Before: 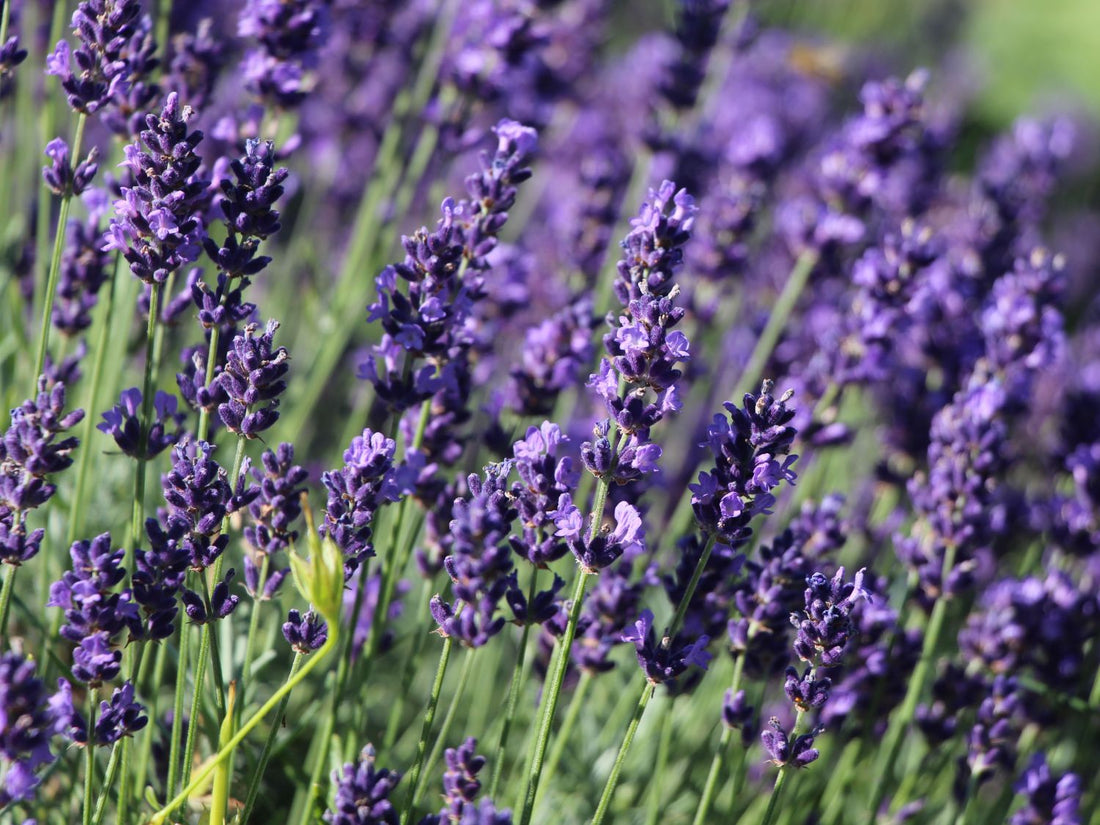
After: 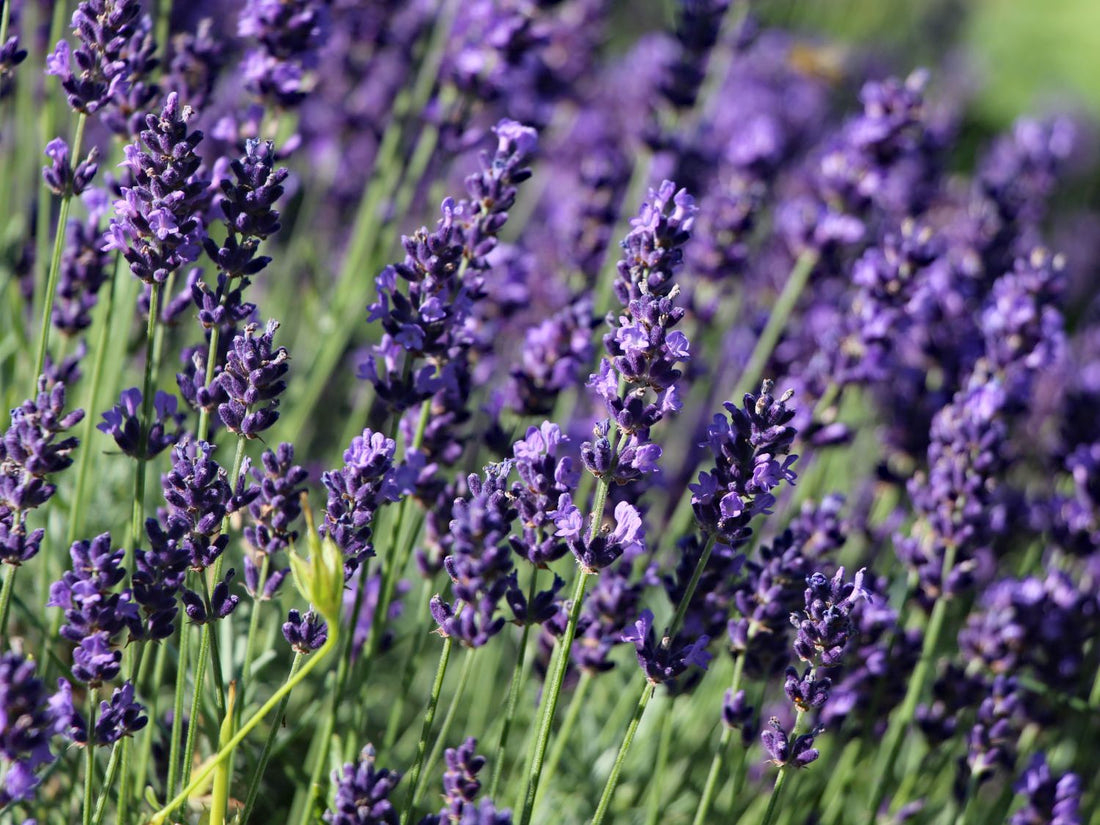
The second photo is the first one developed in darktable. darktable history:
haze removal: compatibility mode true, adaptive false
contrast brightness saturation: contrast 0.01, saturation -0.05
